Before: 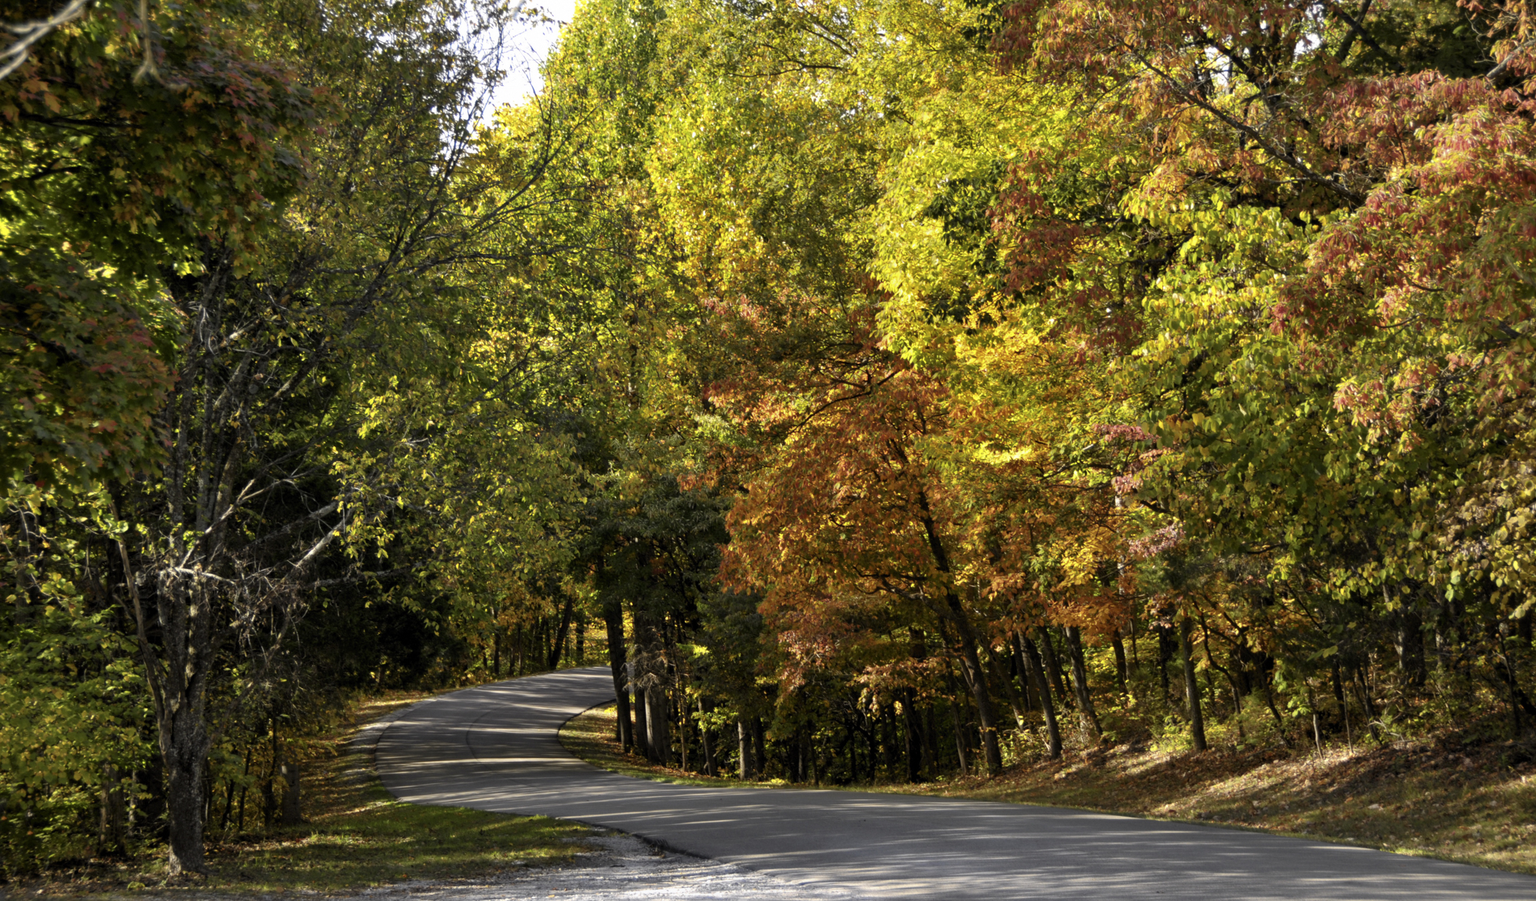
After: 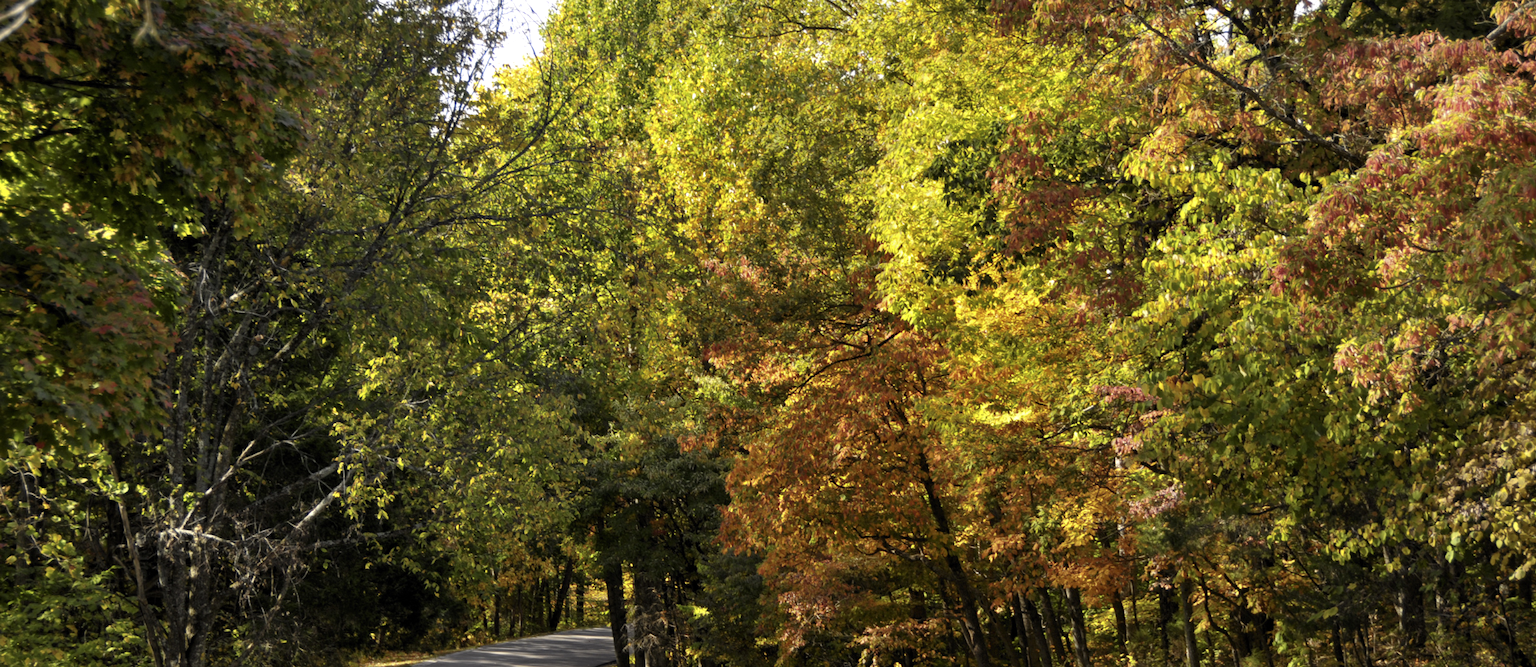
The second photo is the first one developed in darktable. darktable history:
crop: top 4.359%, bottom 21.493%
levels: levels [0, 0.492, 0.984]
